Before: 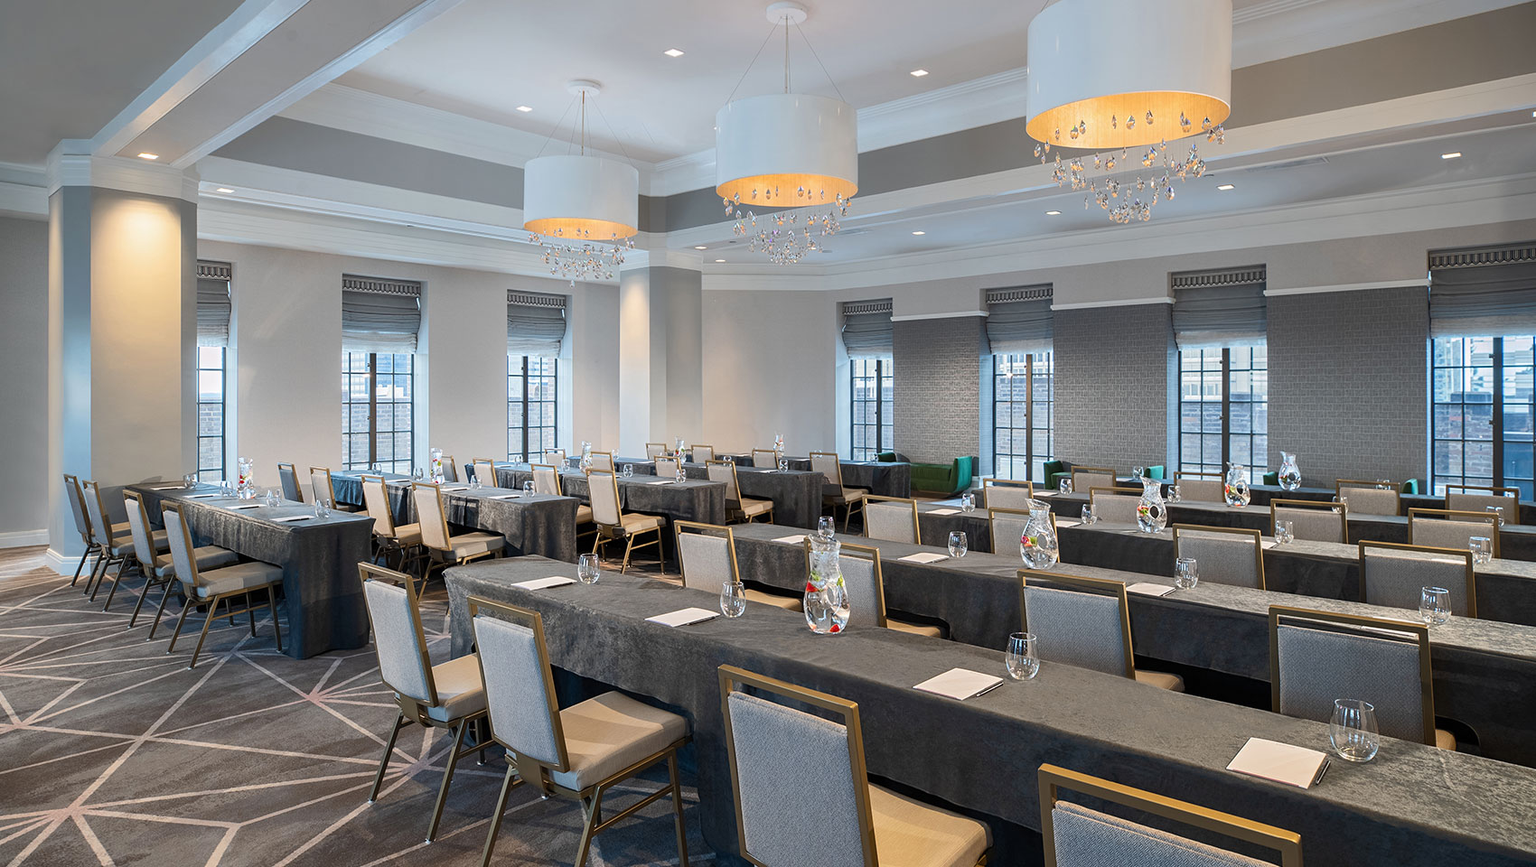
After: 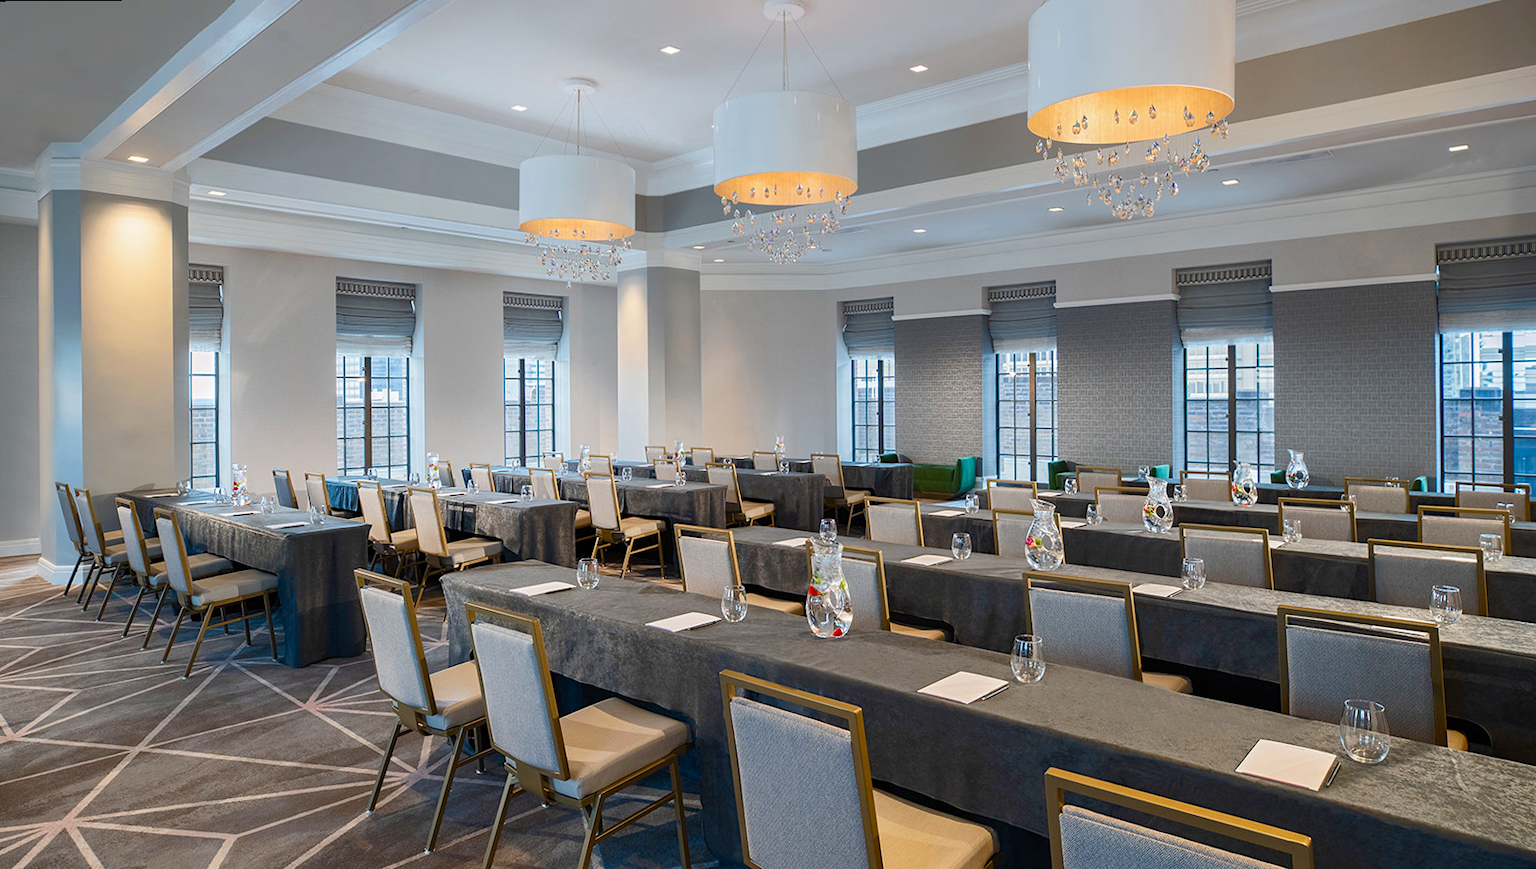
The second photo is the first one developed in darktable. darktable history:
color balance rgb: perceptual saturation grading › global saturation 20%, perceptual saturation grading › highlights -25%, perceptual saturation grading › shadows 50%
rotate and perspective: rotation -0.45°, automatic cropping original format, crop left 0.008, crop right 0.992, crop top 0.012, crop bottom 0.988
